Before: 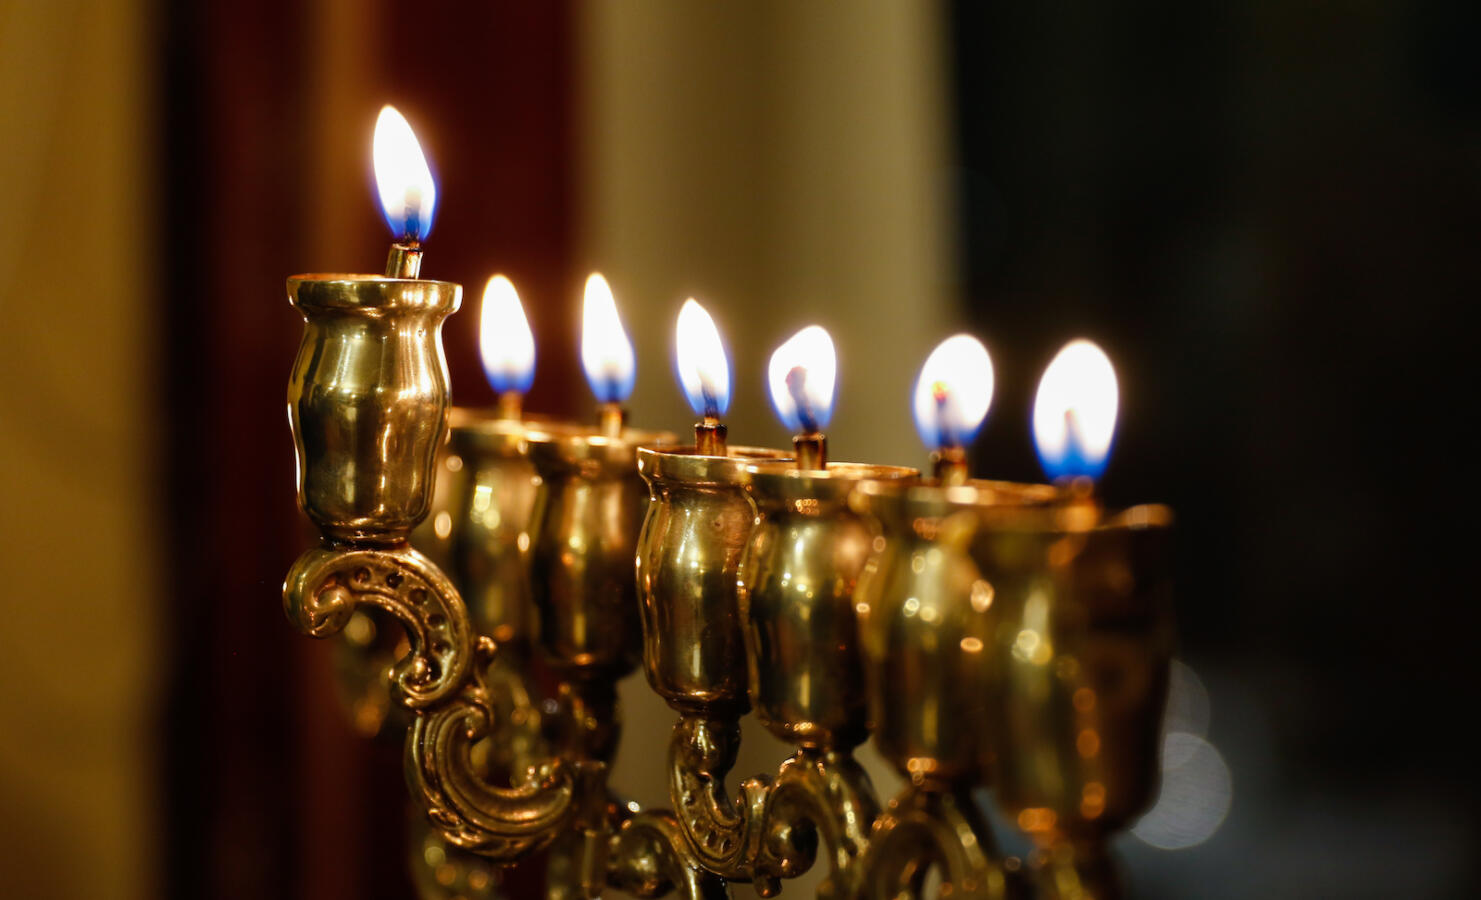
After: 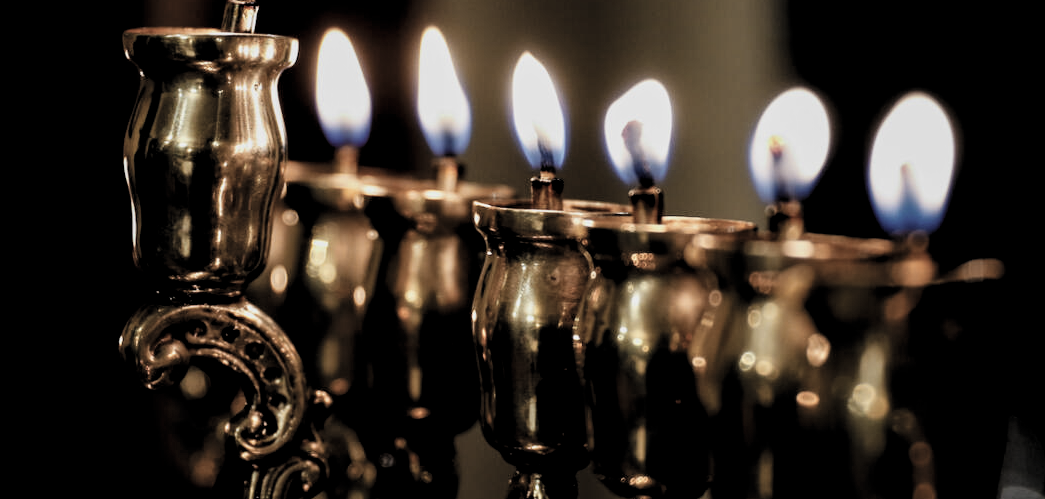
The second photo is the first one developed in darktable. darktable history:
contrast brightness saturation: contrast 0.102, saturation -0.35
filmic rgb: black relative exposure -5.1 EV, white relative exposure 3.49 EV, hardness 3.19, contrast 1.198, highlights saturation mix -28.6%, color science v6 (2022)
exposure: exposure -0.177 EV, compensate highlight preservation false
color zones: curves: ch1 [(0, 0.455) (0.063, 0.455) (0.286, 0.495) (0.429, 0.5) (0.571, 0.5) (0.714, 0.5) (0.857, 0.5) (1, 0.455)]; ch2 [(0, 0.532) (0.063, 0.521) (0.233, 0.447) (0.429, 0.489) (0.571, 0.5) (0.714, 0.5) (0.857, 0.5) (1, 0.532)]
contrast equalizer: octaves 7, y [[0.5, 0.542, 0.583, 0.625, 0.667, 0.708], [0.5 ×6], [0.5 ×6], [0 ×6], [0 ×6]], mix 0.296
levels: black 0.065%, levels [0.029, 0.545, 0.971]
crop: left 11.091%, top 27.434%, right 18.29%, bottom 17.114%
shadows and highlights: shadows 24.88, highlights -25.15
